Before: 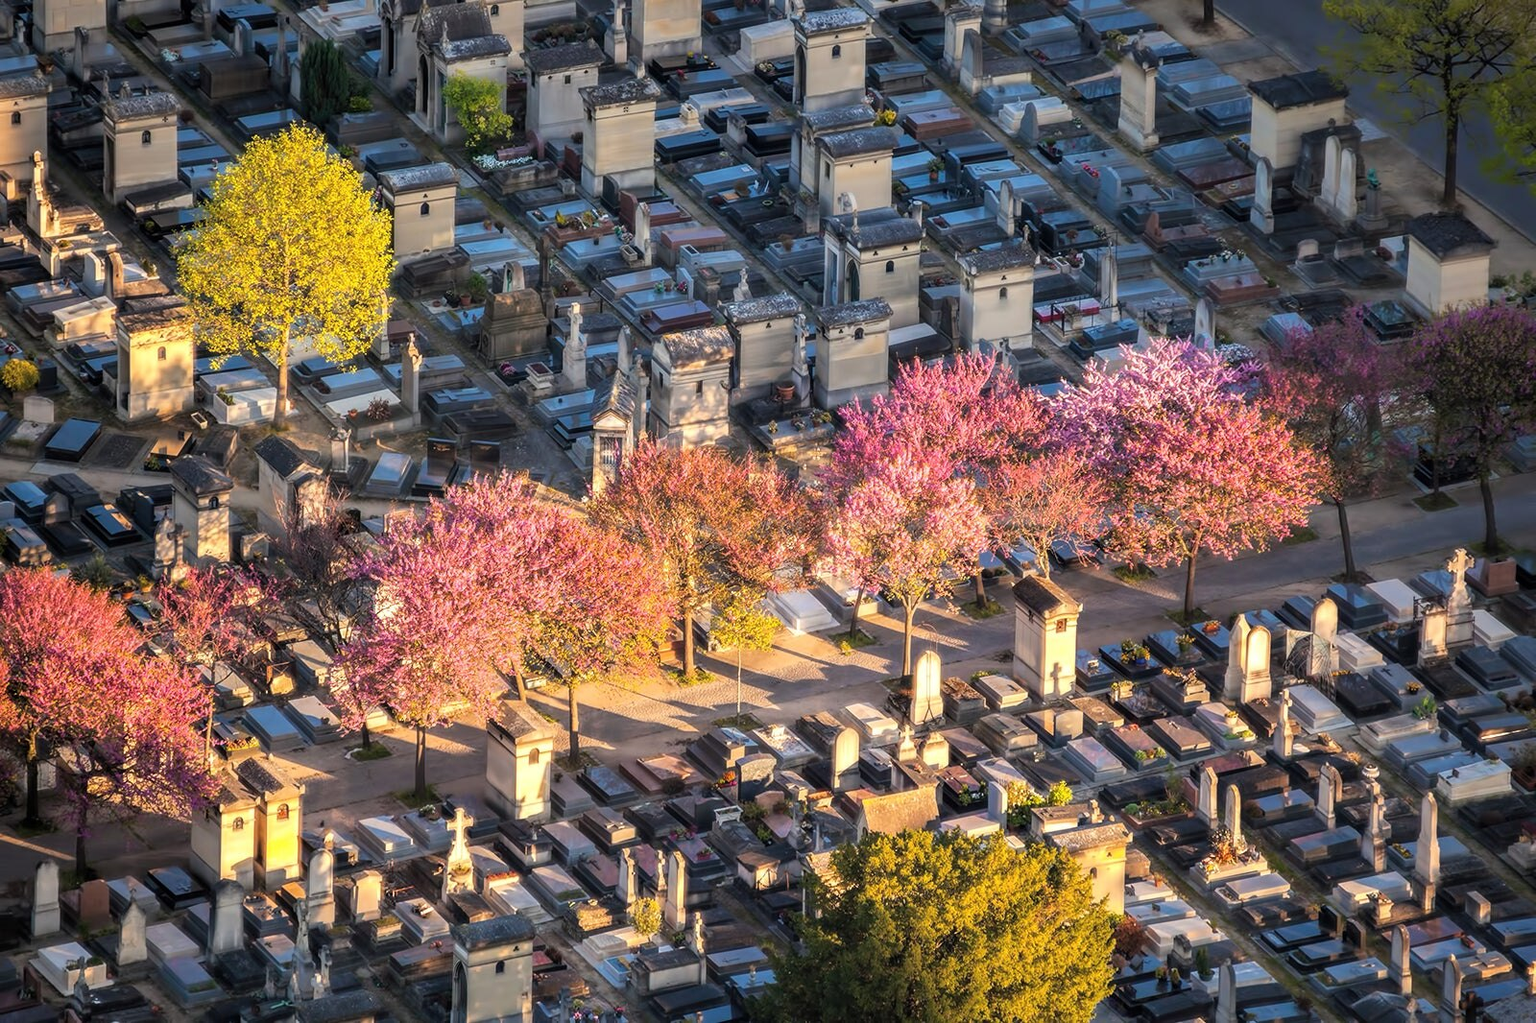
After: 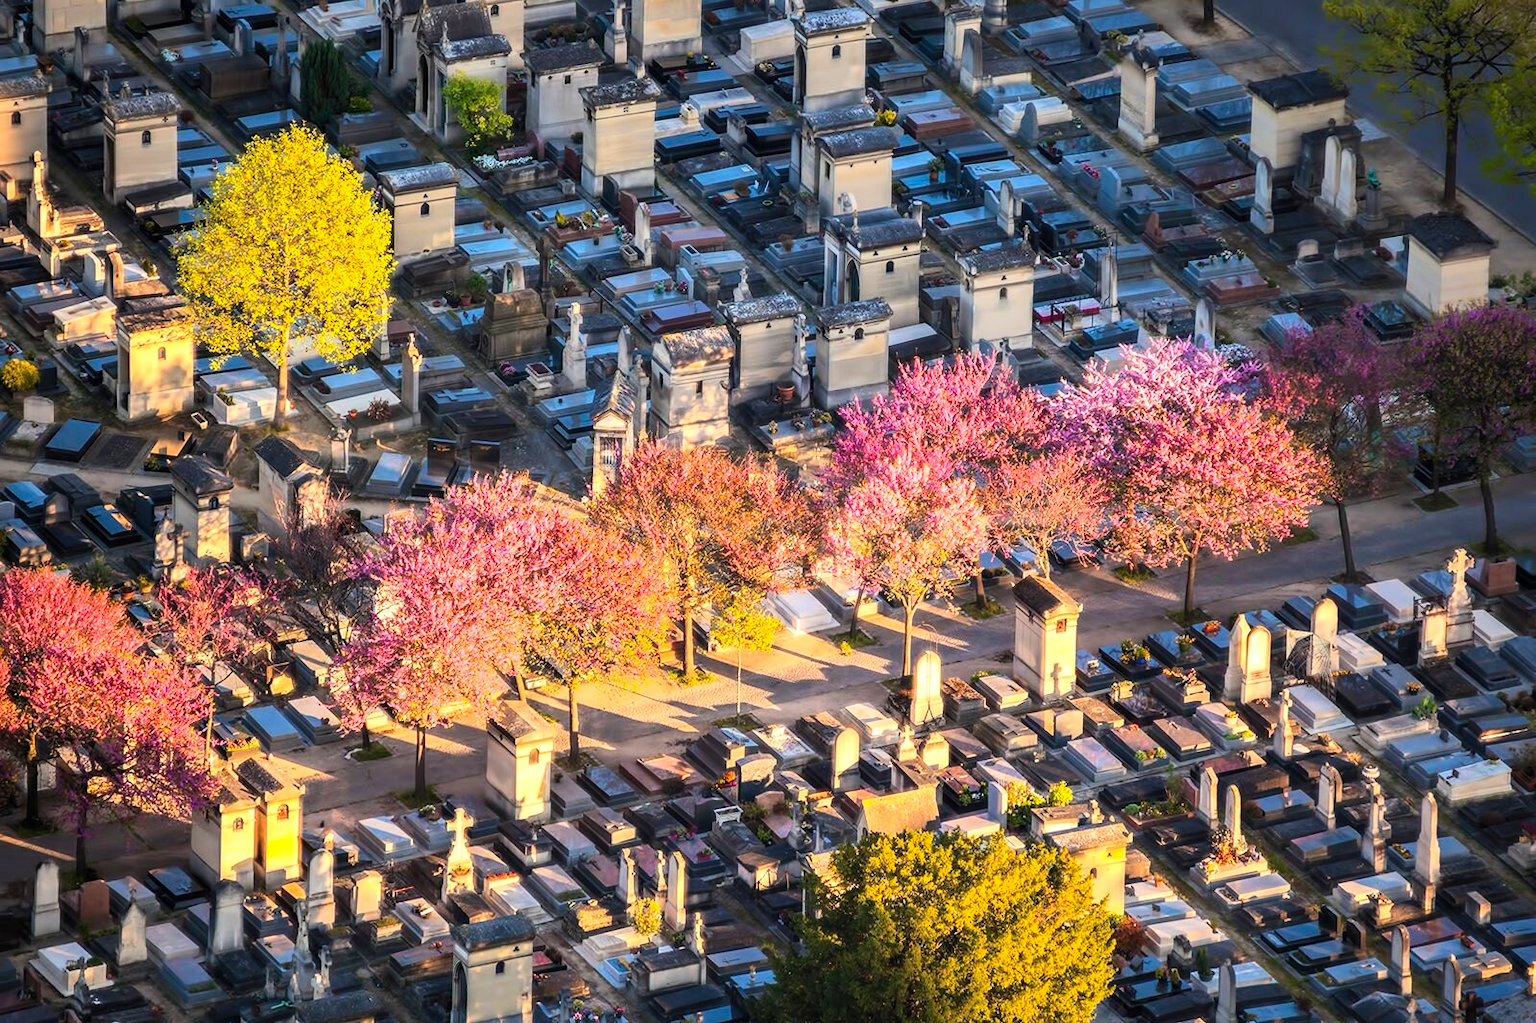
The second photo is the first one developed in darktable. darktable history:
contrast brightness saturation: contrast 0.227, brightness 0.109, saturation 0.289
